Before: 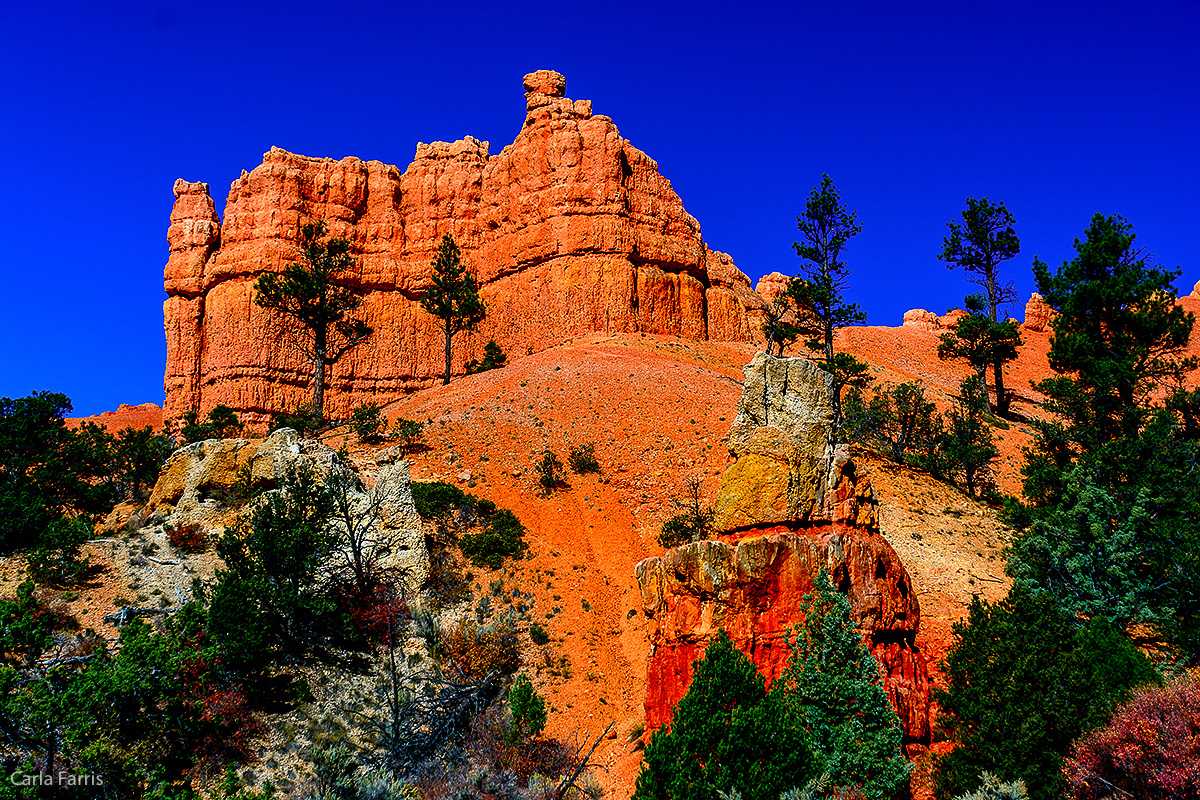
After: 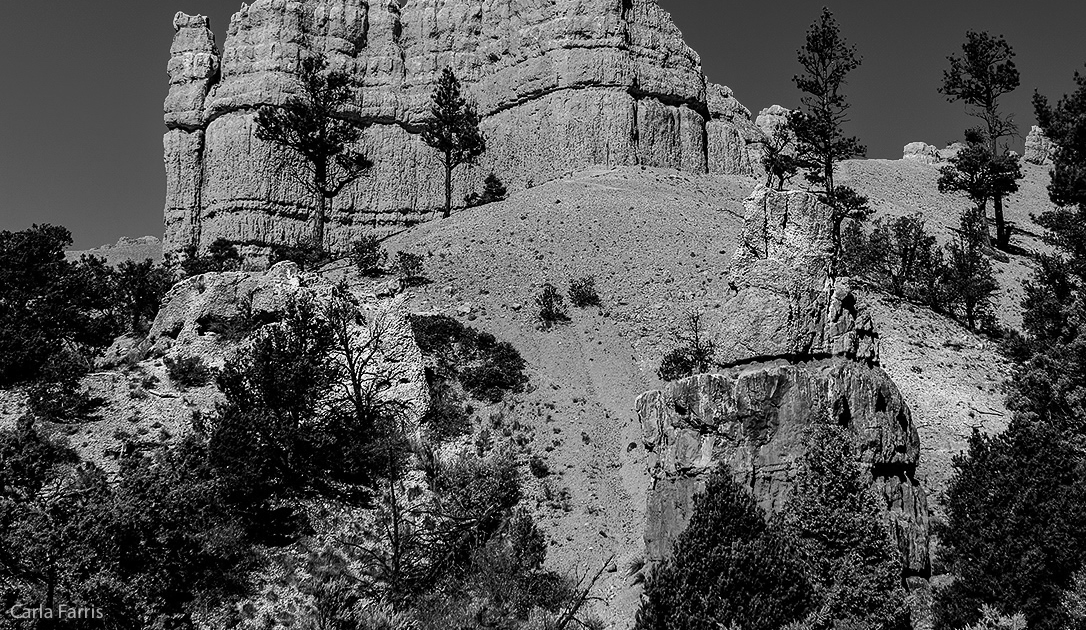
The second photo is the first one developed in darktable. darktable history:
monochrome: a 32, b 64, size 2.3
crop: top 20.916%, right 9.437%, bottom 0.316%
